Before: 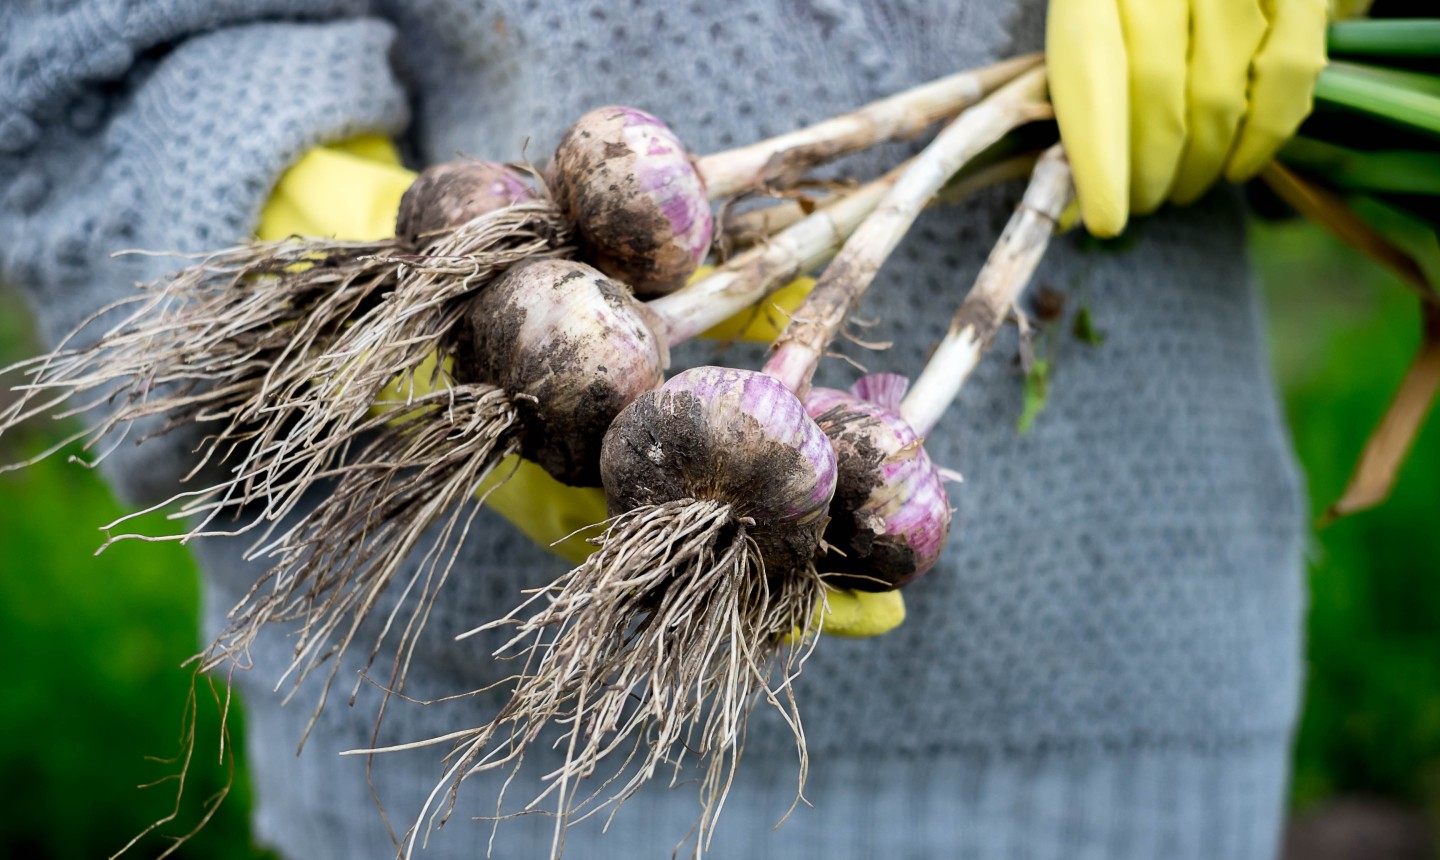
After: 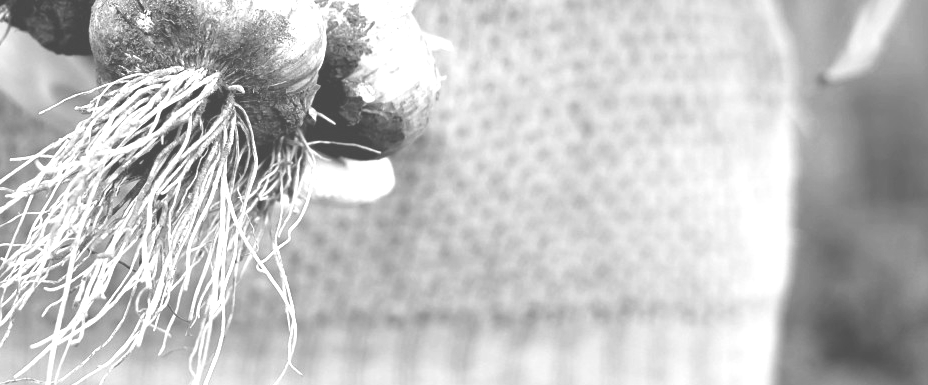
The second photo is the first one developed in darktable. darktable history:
crop and rotate: left 35.509%, top 50.238%, bottom 4.934%
shadows and highlights: radius 118.69, shadows 42.21, highlights -61.56, soften with gaussian
contrast brightness saturation: contrast 0.2, brightness 0.2, saturation 0.8
monochrome: a 26.22, b 42.67, size 0.8
colorize: hue 34.49°, saturation 35.33%, source mix 100%, lightness 55%, version 1
